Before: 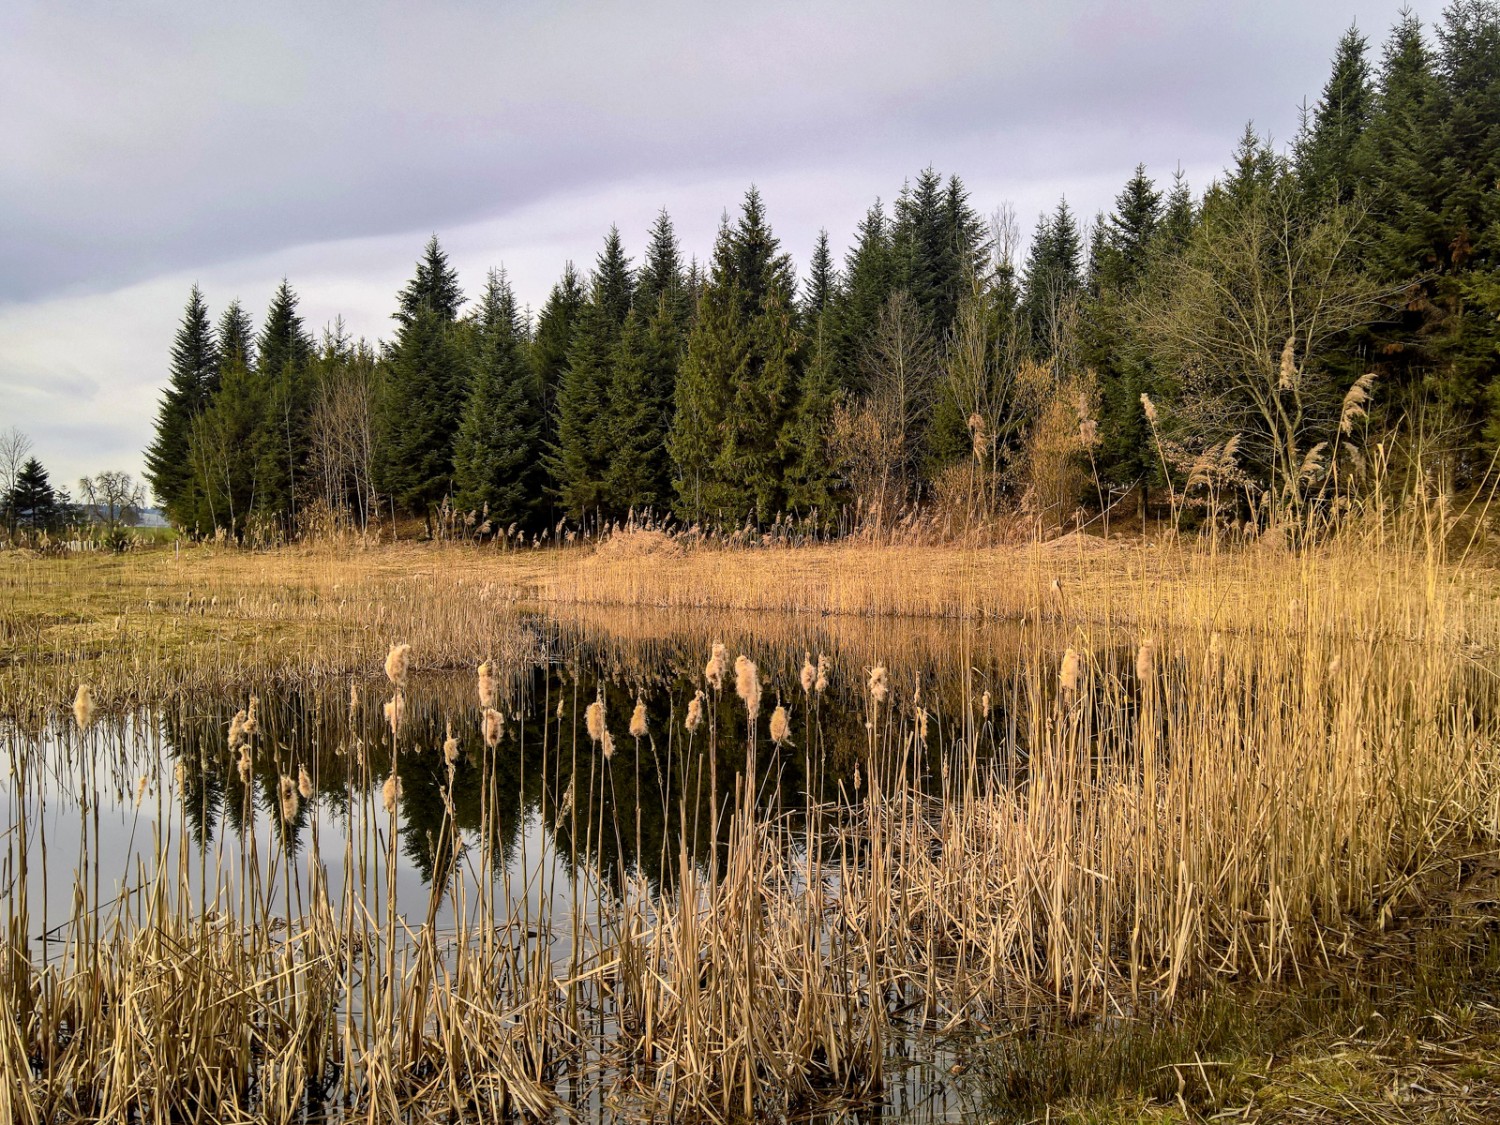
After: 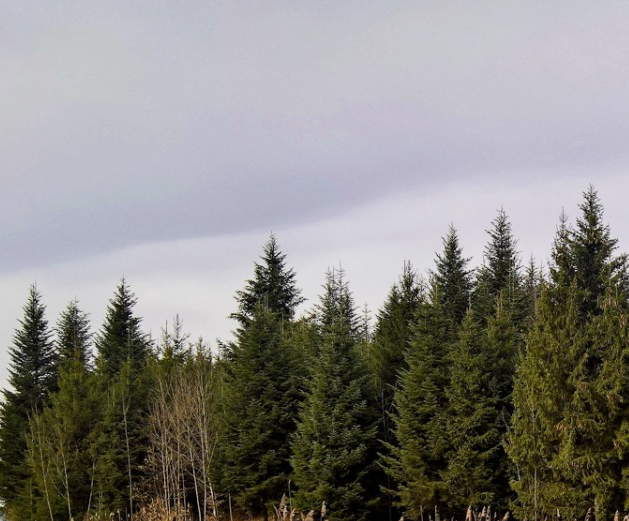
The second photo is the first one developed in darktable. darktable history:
crop and rotate: left 10.817%, top 0.062%, right 47.194%, bottom 53.626%
sigmoid: contrast 1.22, skew 0.65
